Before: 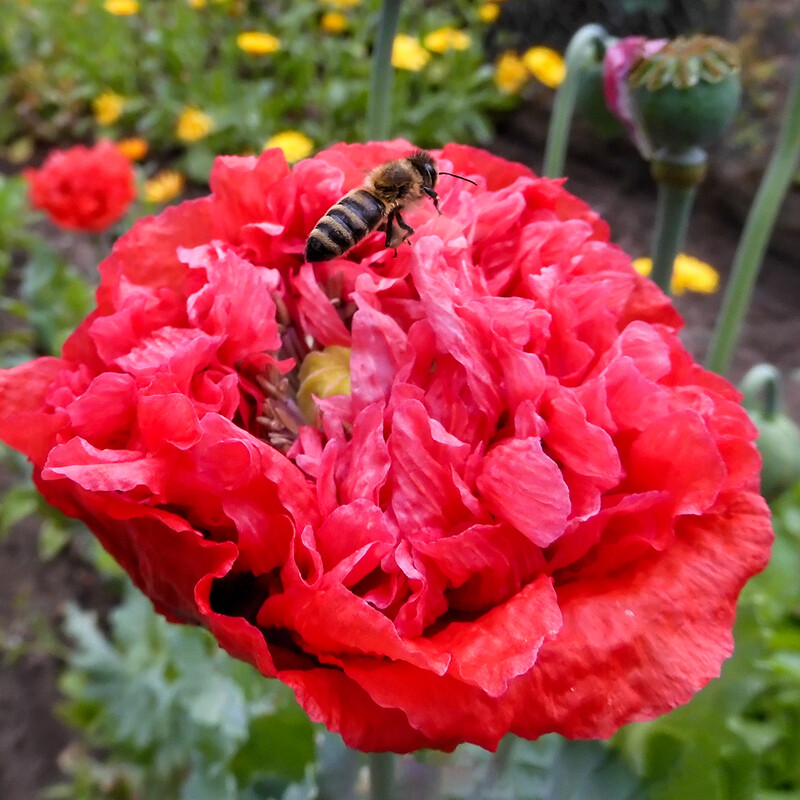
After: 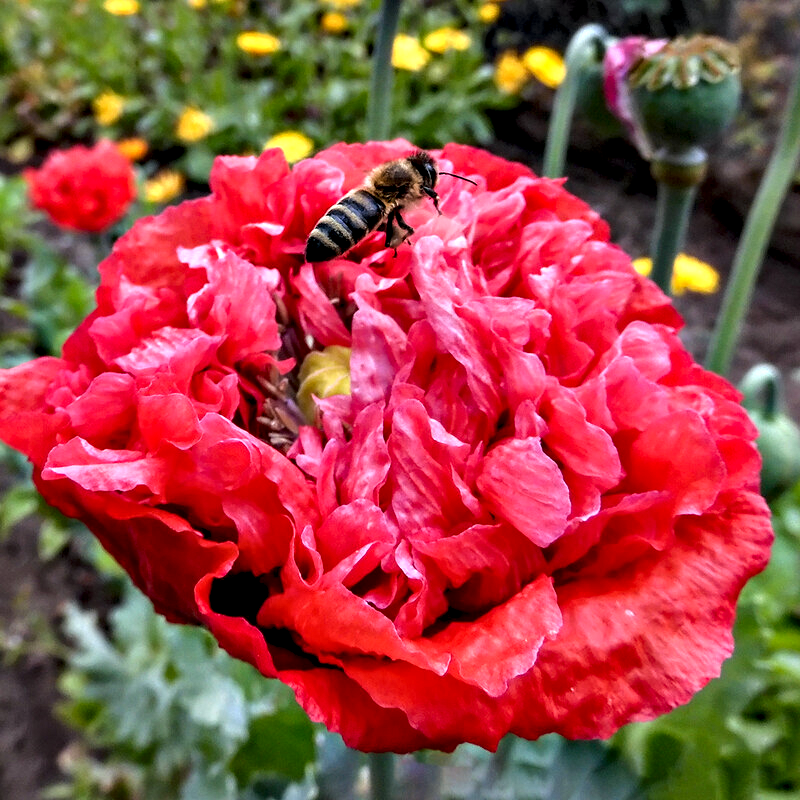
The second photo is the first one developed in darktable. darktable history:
contrast equalizer: y [[0.6 ×6], [0.55 ×6], [0 ×6], [0 ×6], [0 ×6]]
local contrast: on, module defaults
